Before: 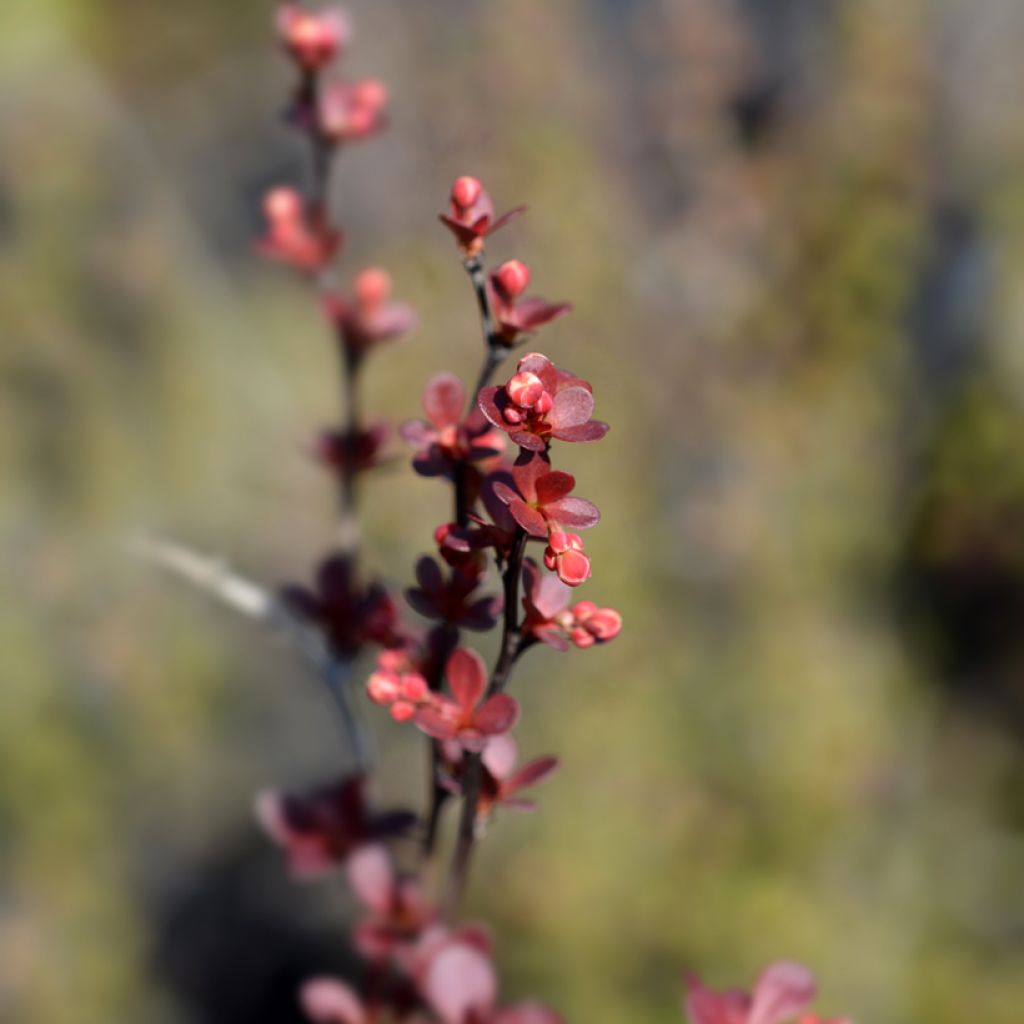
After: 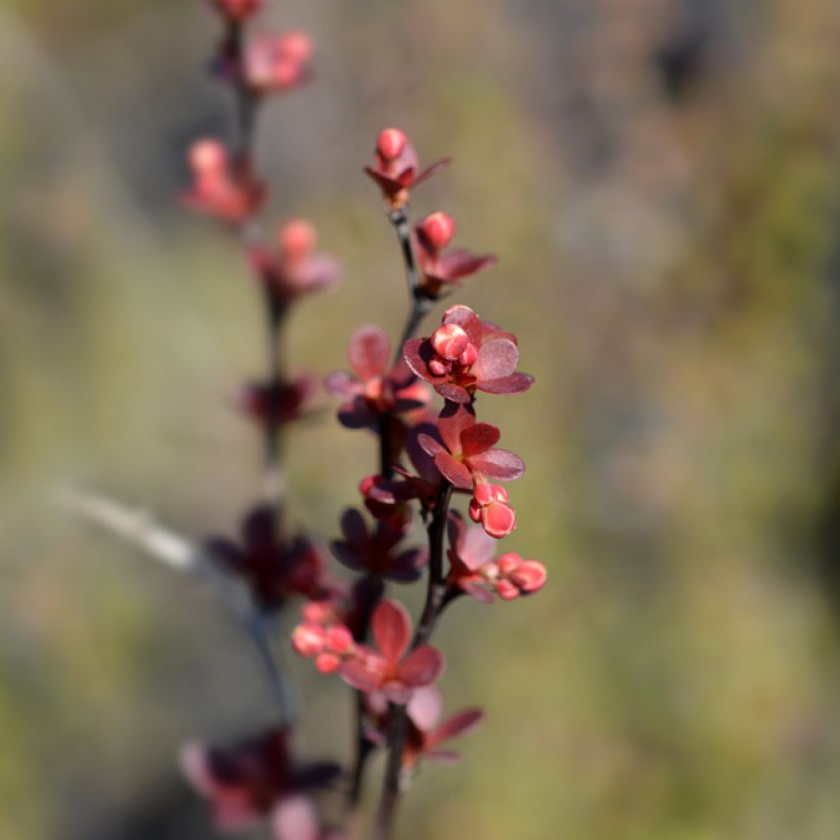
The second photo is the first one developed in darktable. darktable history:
crop and rotate: left 7.414%, top 4.697%, right 10.54%, bottom 13.176%
